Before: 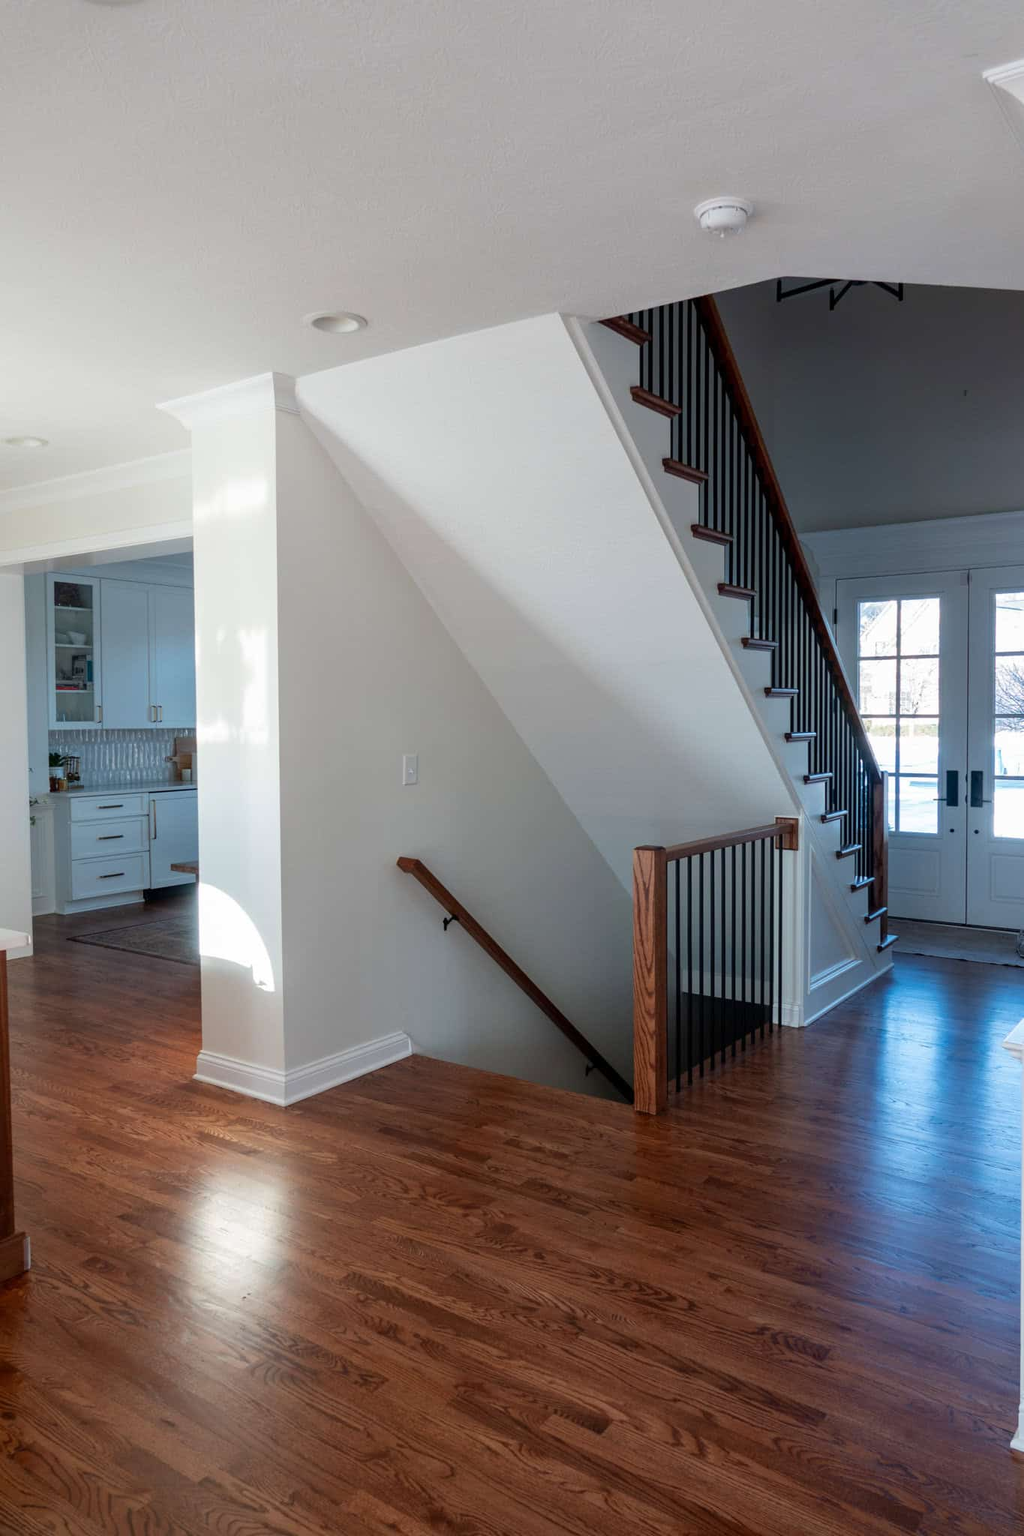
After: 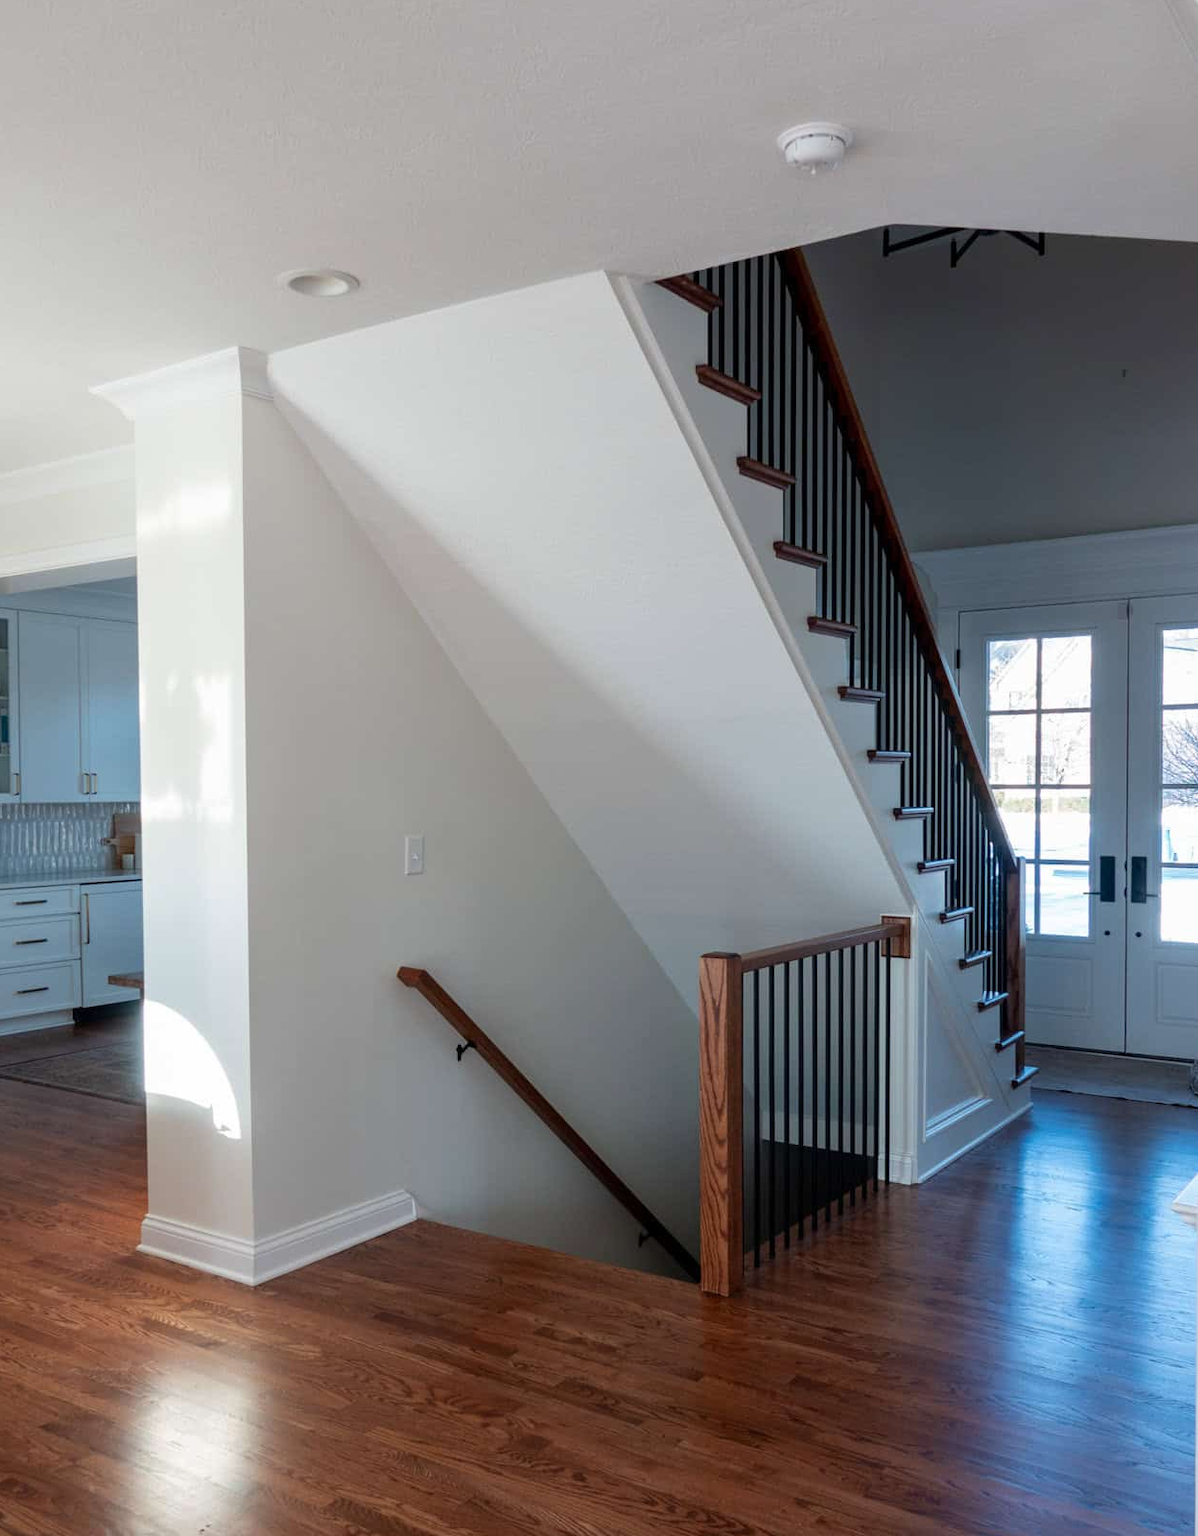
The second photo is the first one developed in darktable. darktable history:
crop: left 8.489%, top 6.616%, bottom 15.208%
